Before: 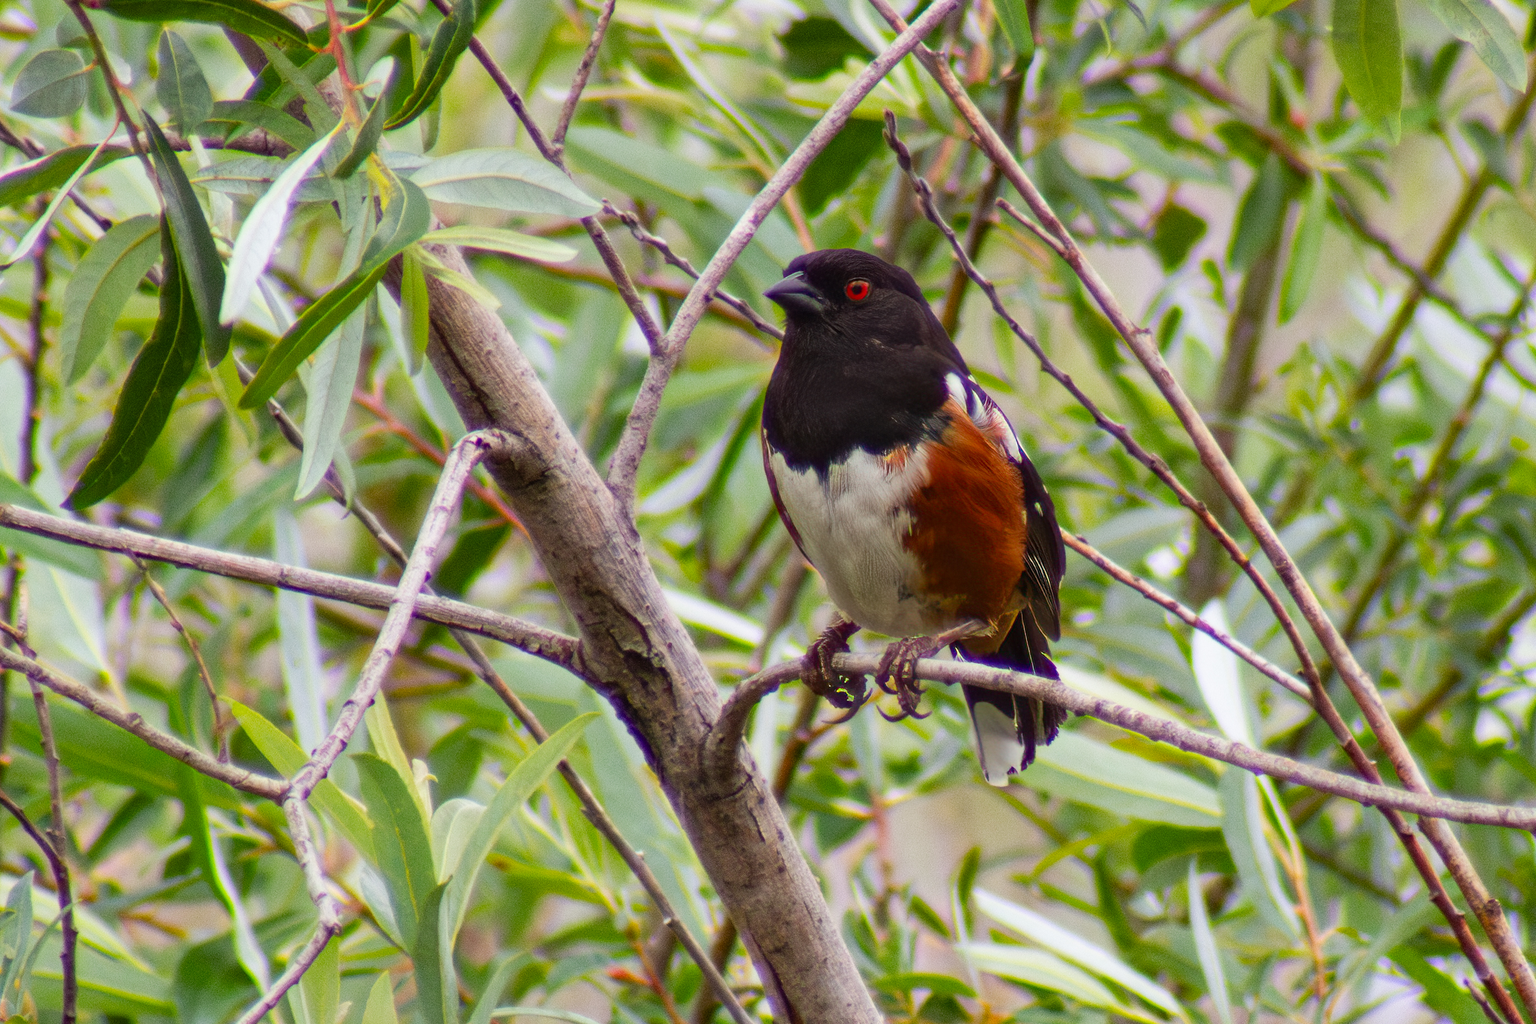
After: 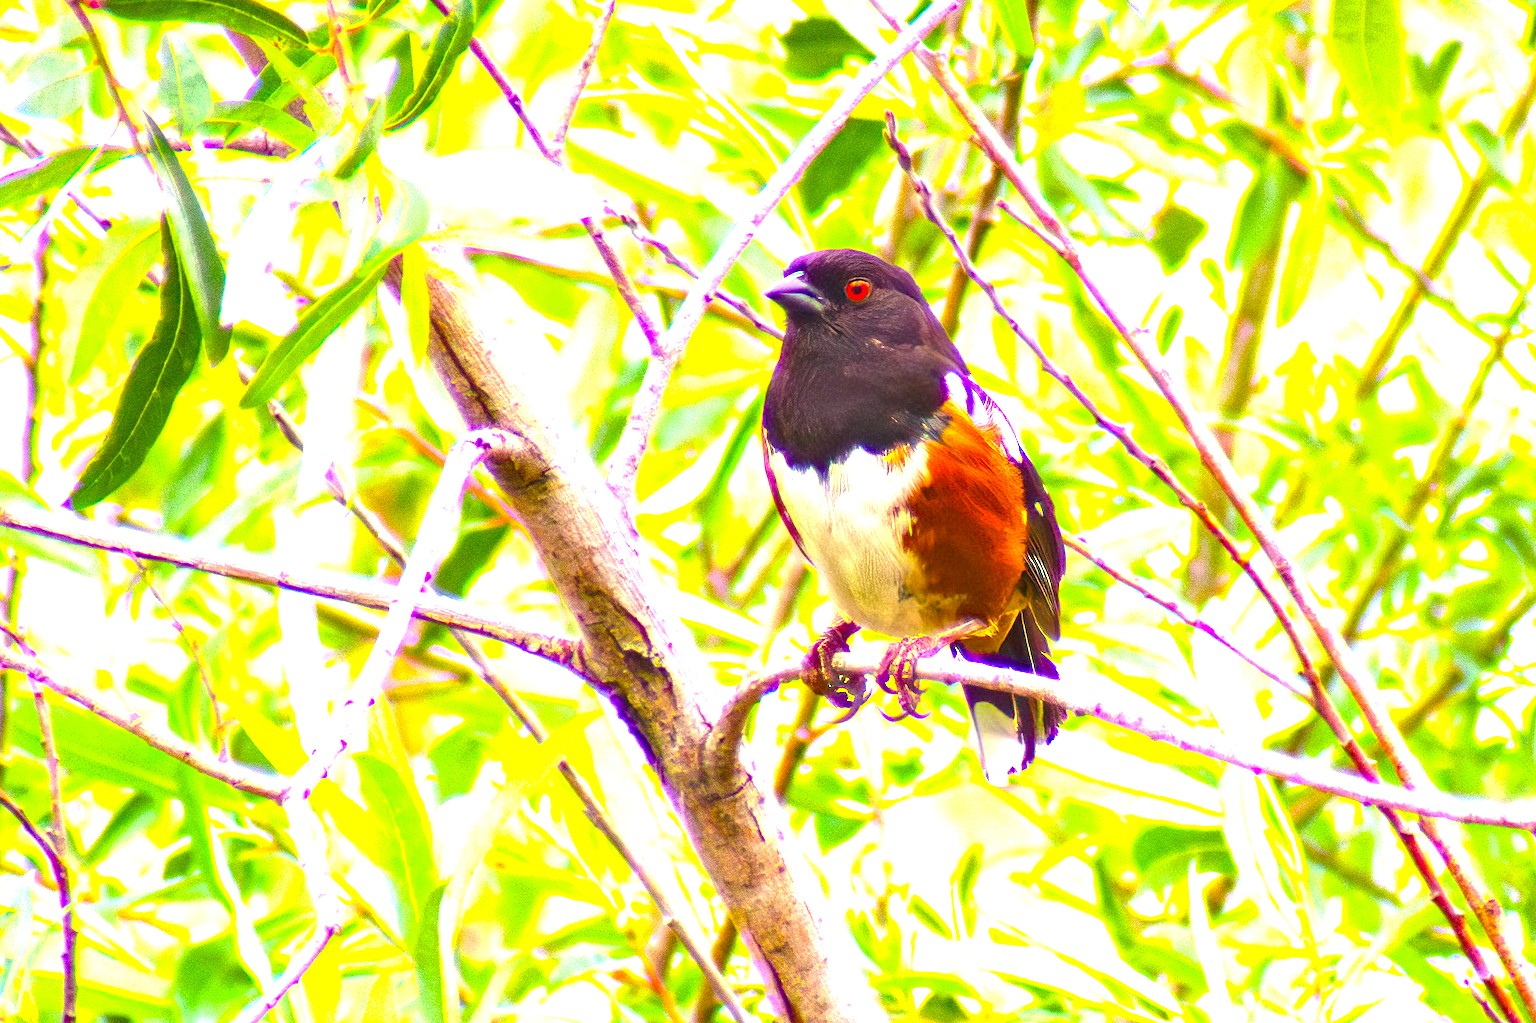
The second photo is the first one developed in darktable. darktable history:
exposure: black level correction 0, exposure 2.327 EV, compensate exposure bias true, compensate highlight preservation false
color balance rgb: linear chroma grading › global chroma 23.15%, perceptual saturation grading › global saturation 28.7%, perceptual saturation grading › mid-tones 12.04%, perceptual saturation grading › shadows 10.19%, global vibrance 22.22%
